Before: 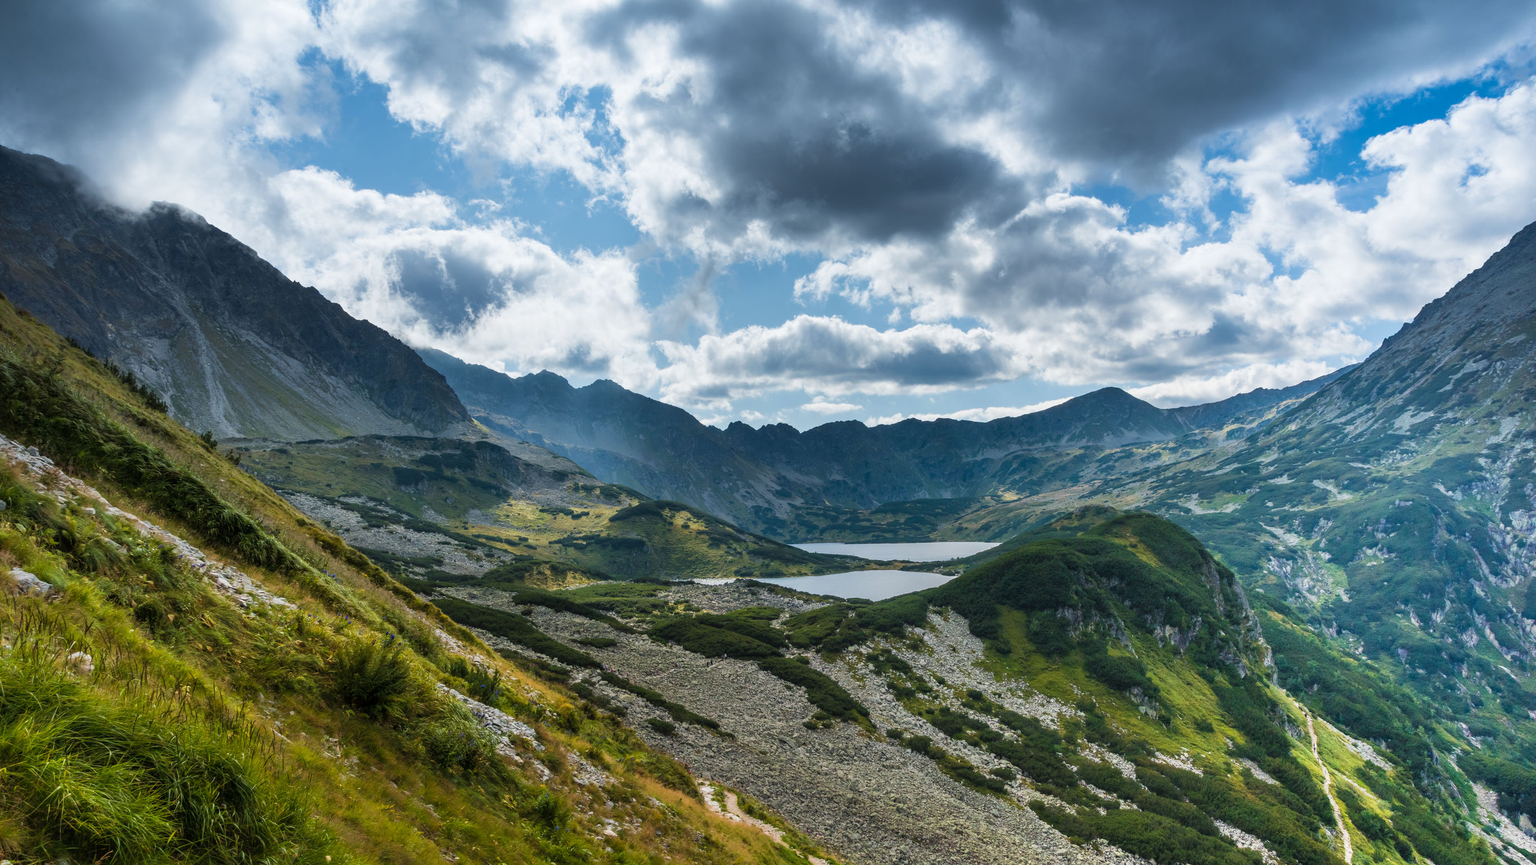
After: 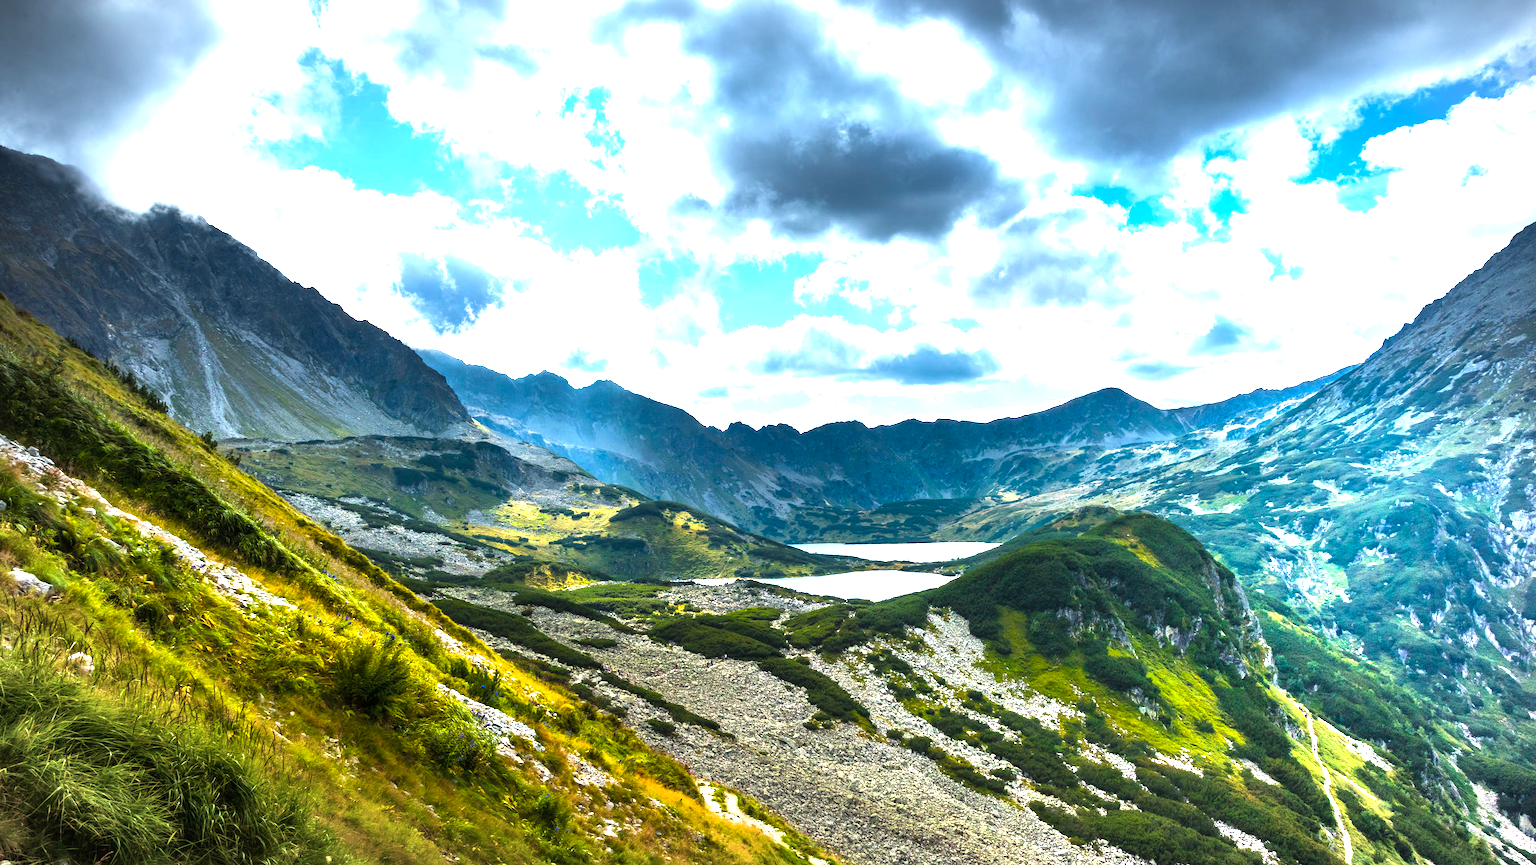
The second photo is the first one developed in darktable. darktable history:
exposure: black level correction 0, exposure 1.442 EV, compensate exposure bias true, compensate highlight preservation false
color balance rgb: linear chroma grading › global chroma 9.108%, perceptual saturation grading › global saturation 25.752%, perceptual brilliance grading › global brilliance 14.463%, perceptual brilliance grading › shadows -35.41%
vignetting: fall-off radius 68.9%, automatic ratio true
